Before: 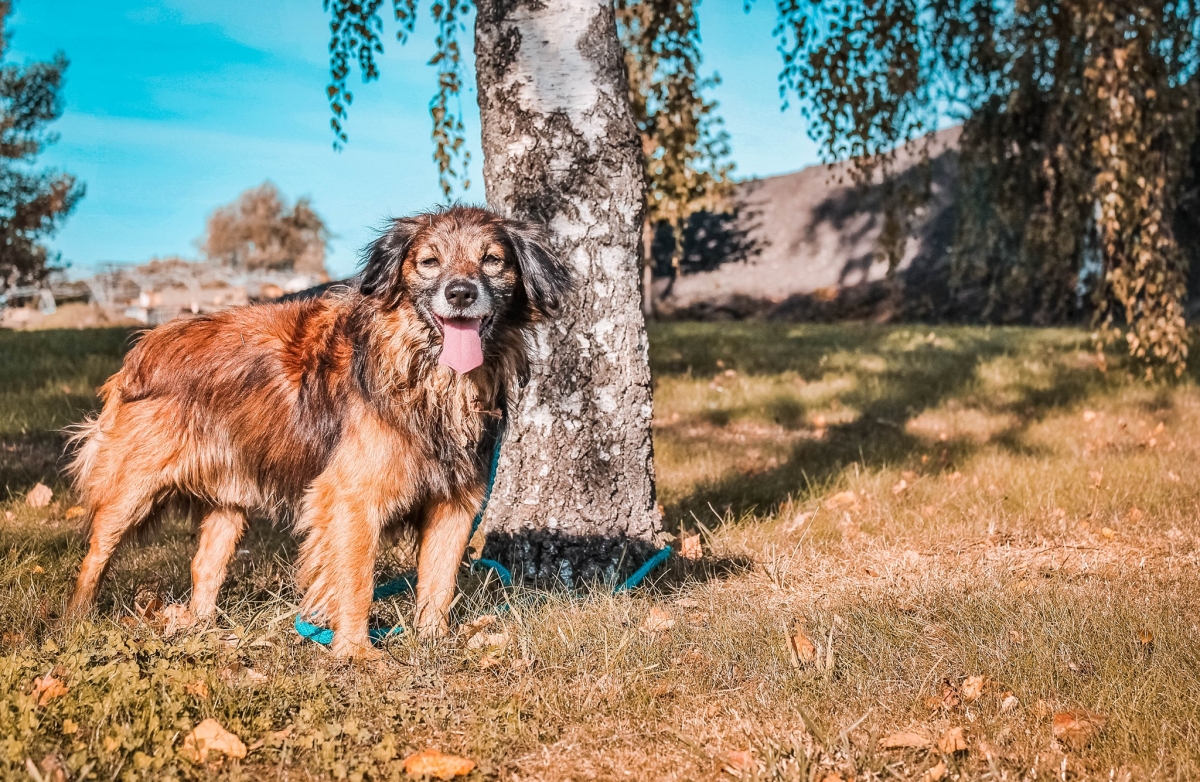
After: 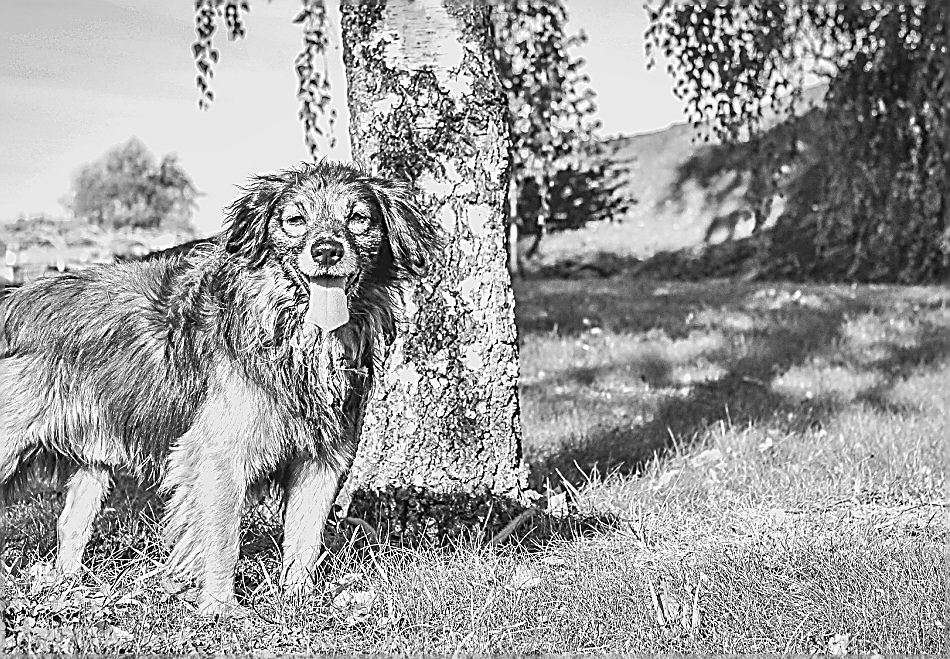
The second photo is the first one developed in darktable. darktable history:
crop: left 11.225%, top 5.381%, right 9.565%, bottom 10.314%
sharpen: amount 1.861
lowpass: radius 0.1, contrast 0.85, saturation 1.1, unbound 0
exposure: black level correction 0, exposure 0.6 EV, compensate highlight preservation false
monochrome: on, module defaults
